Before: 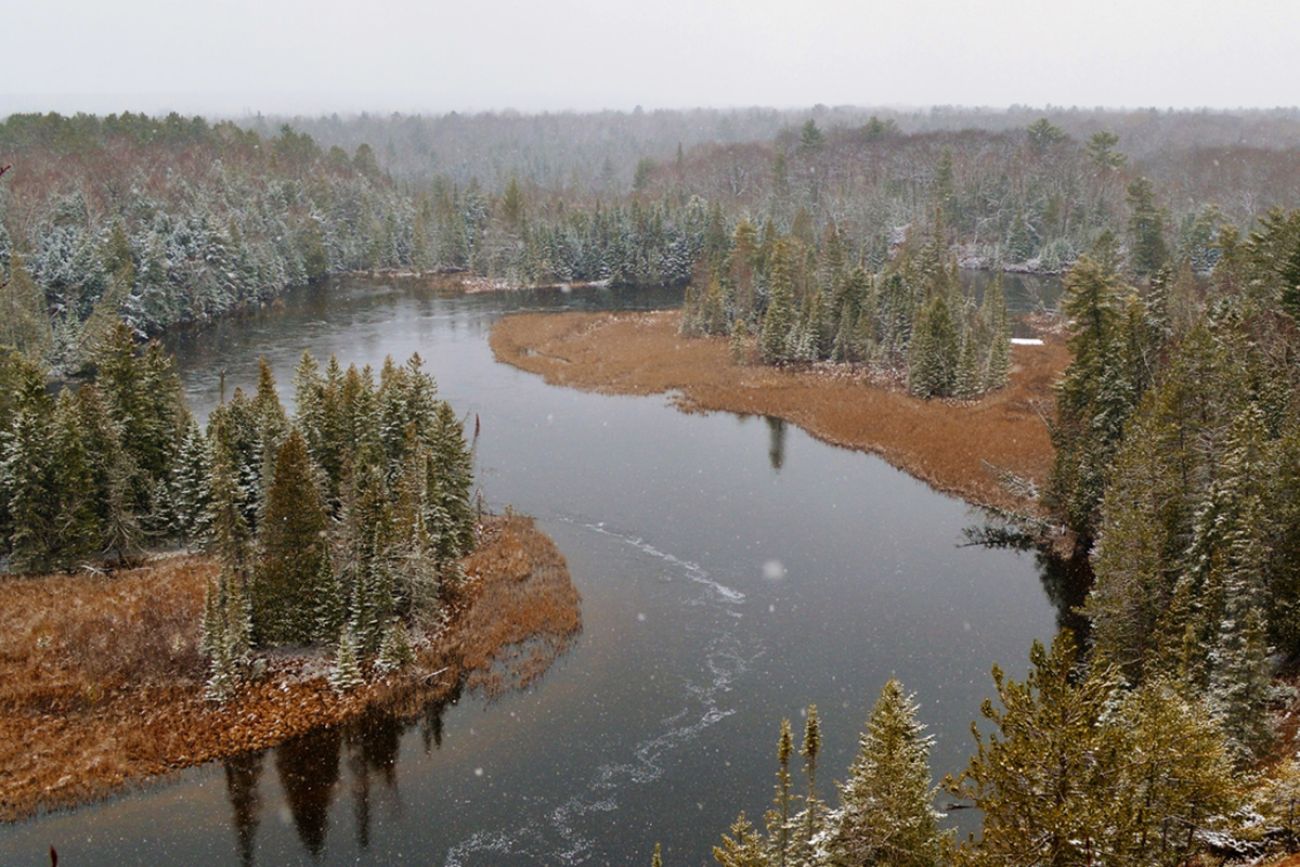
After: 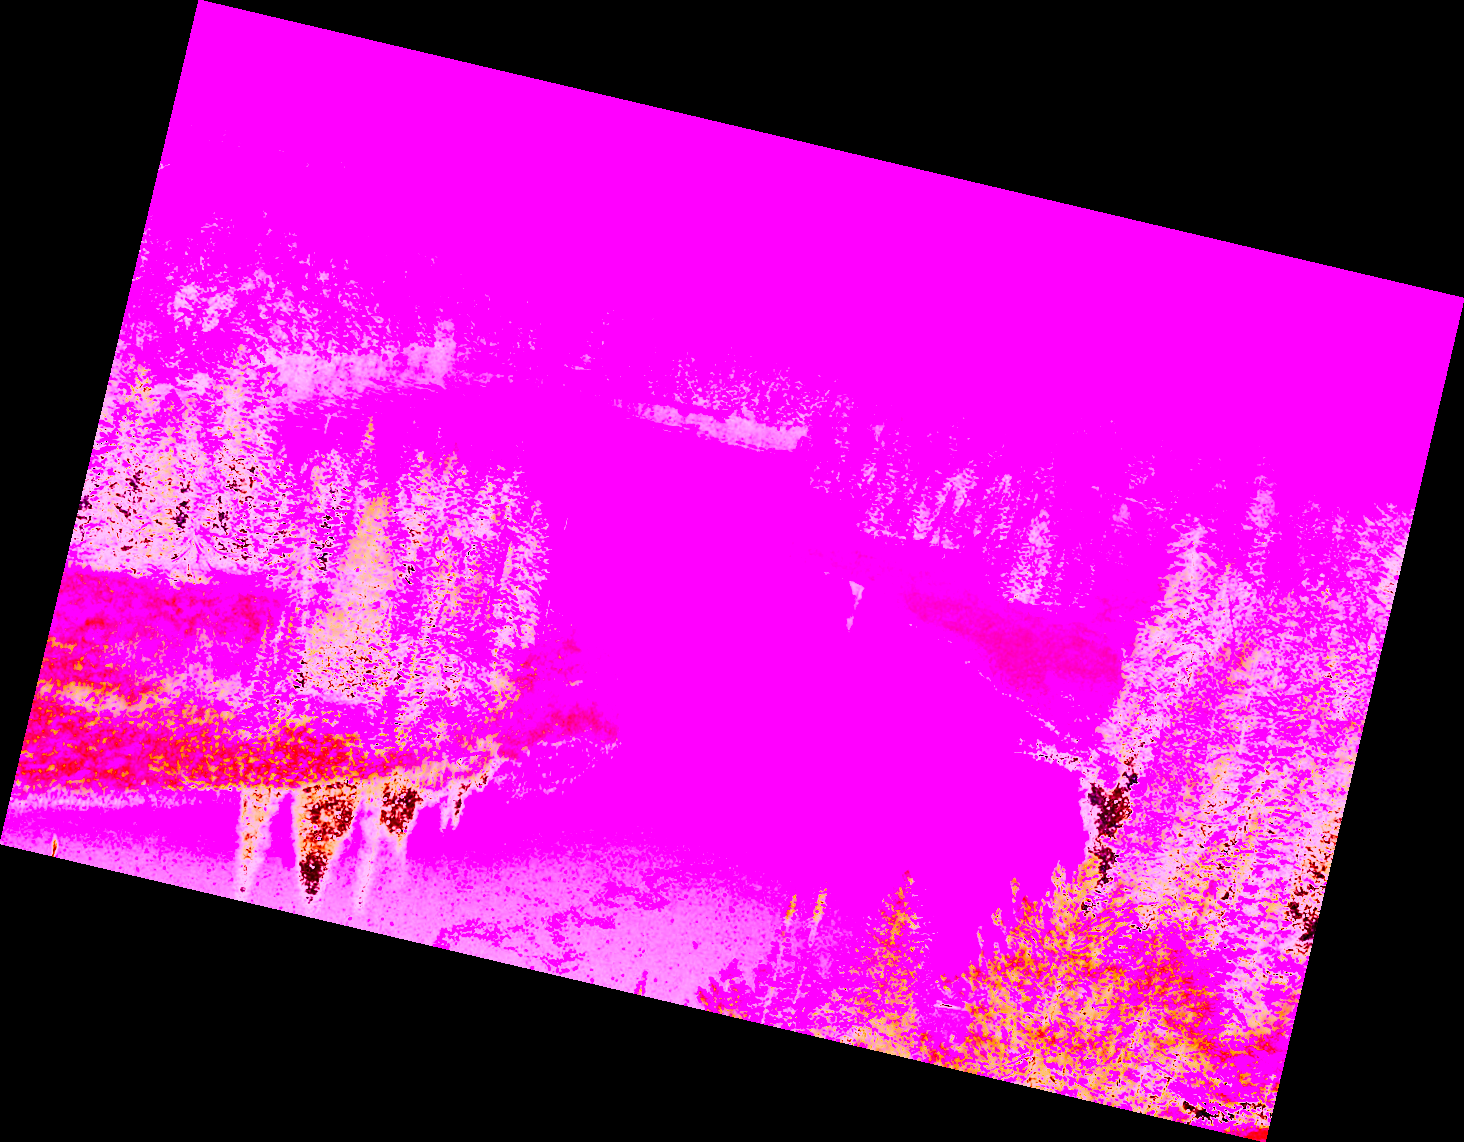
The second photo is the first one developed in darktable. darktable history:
contrast brightness saturation: contrast 0.93, brightness 0.2
white balance: red 8, blue 8
levels: levels [0.026, 0.507, 0.987]
velvia: on, module defaults
rotate and perspective: rotation 13.27°, automatic cropping off
tone curve: curves: ch0 [(0, 0) (0.003, 0.035) (0.011, 0.035) (0.025, 0.035) (0.044, 0.046) (0.069, 0.063) (0.1, 0.084) (0.136, 0.123) (0.177, 0.174) (0.224, 0.232) (0.277, 0.304) (0.335, 0.387) (0.399, 0.476) (0.468, 0.566) (0.543, 0.639) (0.623, 0.714) (0.709, 0.776) (0.801, 0.851) (0.898, 0.921) (1, 1)], preserve colors none
